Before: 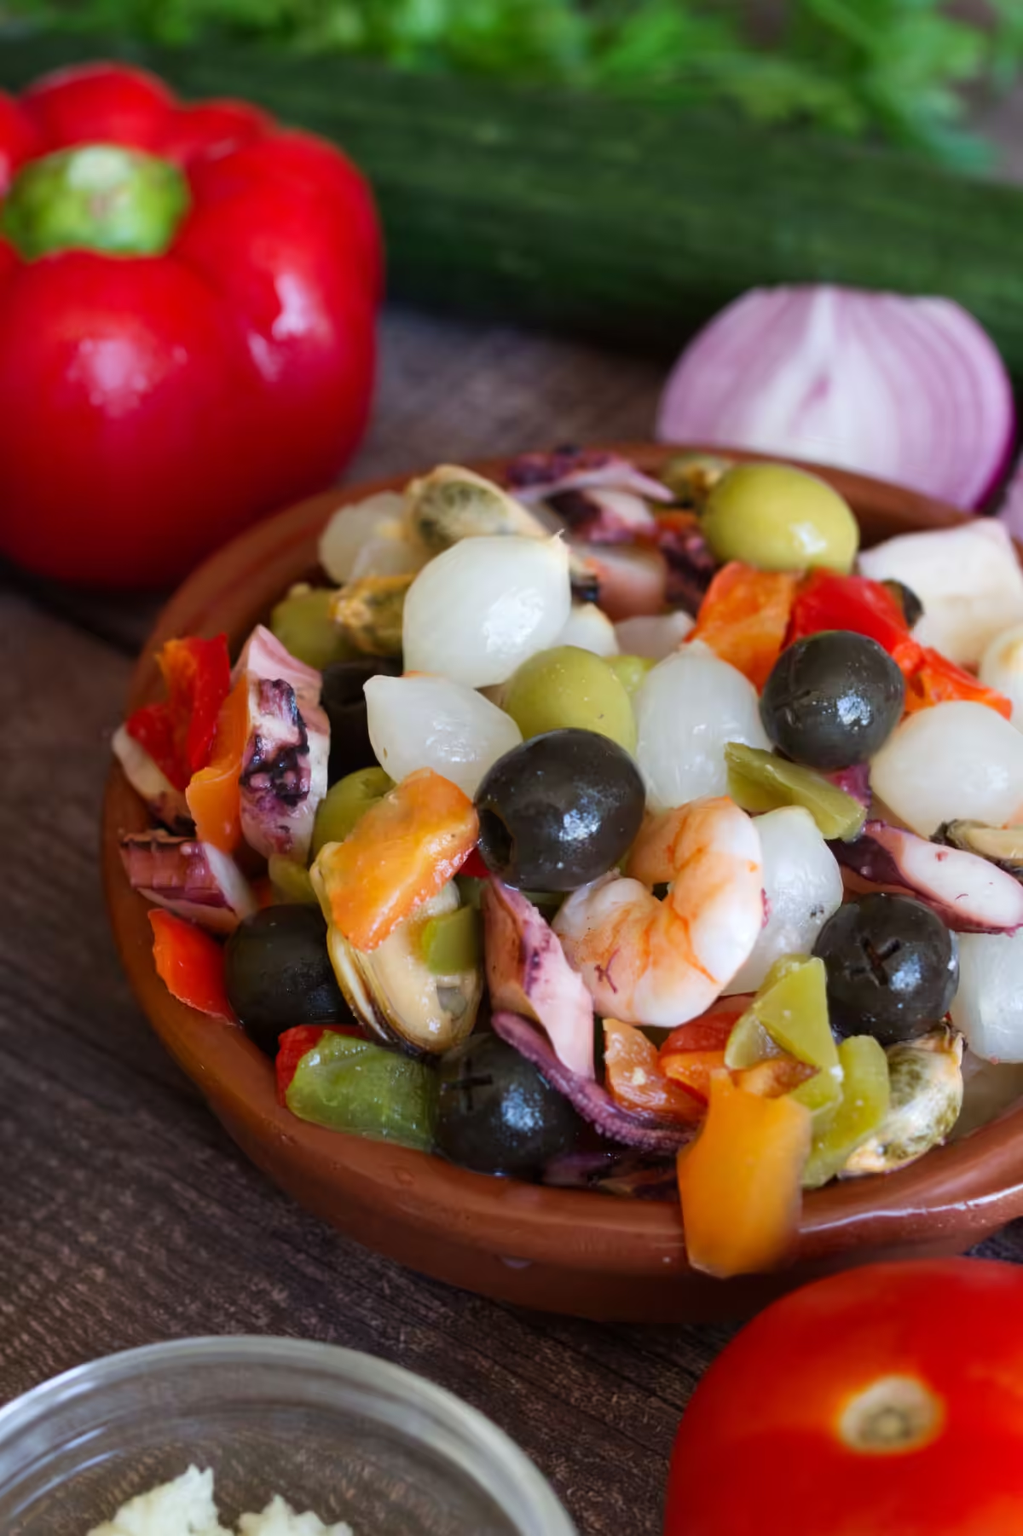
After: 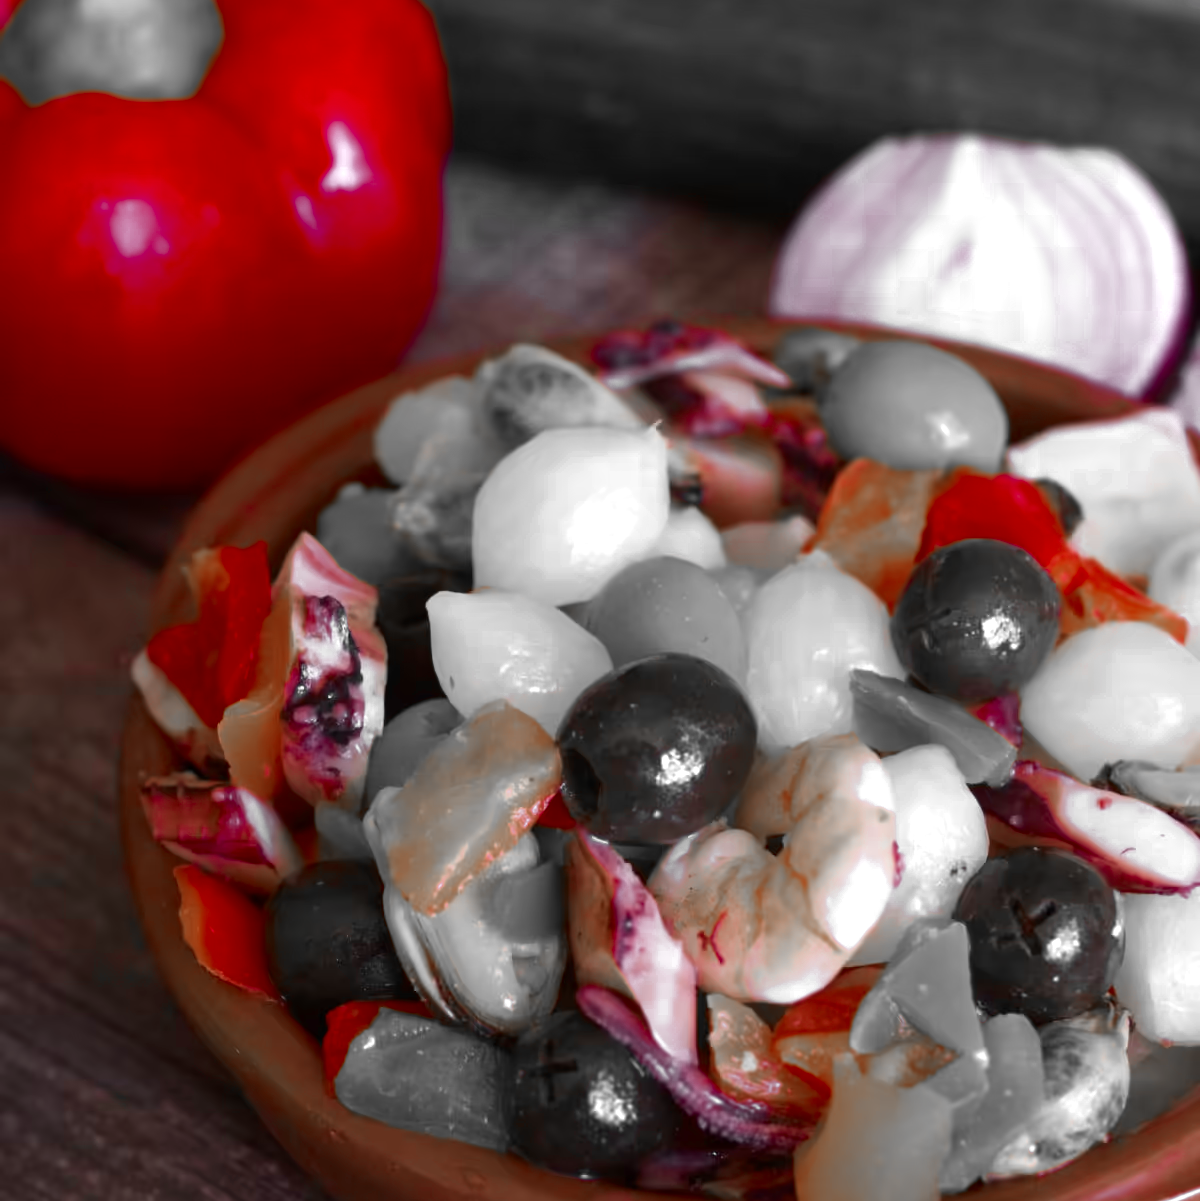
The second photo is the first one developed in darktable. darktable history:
tone equalizer: on, module defaults
crop: top 11.166%, bottom 22.168%
color zones: curves: ch0 [(0, 0.352) (0.143, 0.407) (0.286, 0.386) (0.429, 0.431) (0.571, 0.829) (0.714, 0.853) (0.857, 0.833) (1, 0.352)]; ch1 [(0, 0.604) (0.072, 0.726) (0.096, 0.608) (0.205, 0.007) (0.571, -0.006) (0.839, -0.013) (0.857, -0.012) (1, 0.604)]
